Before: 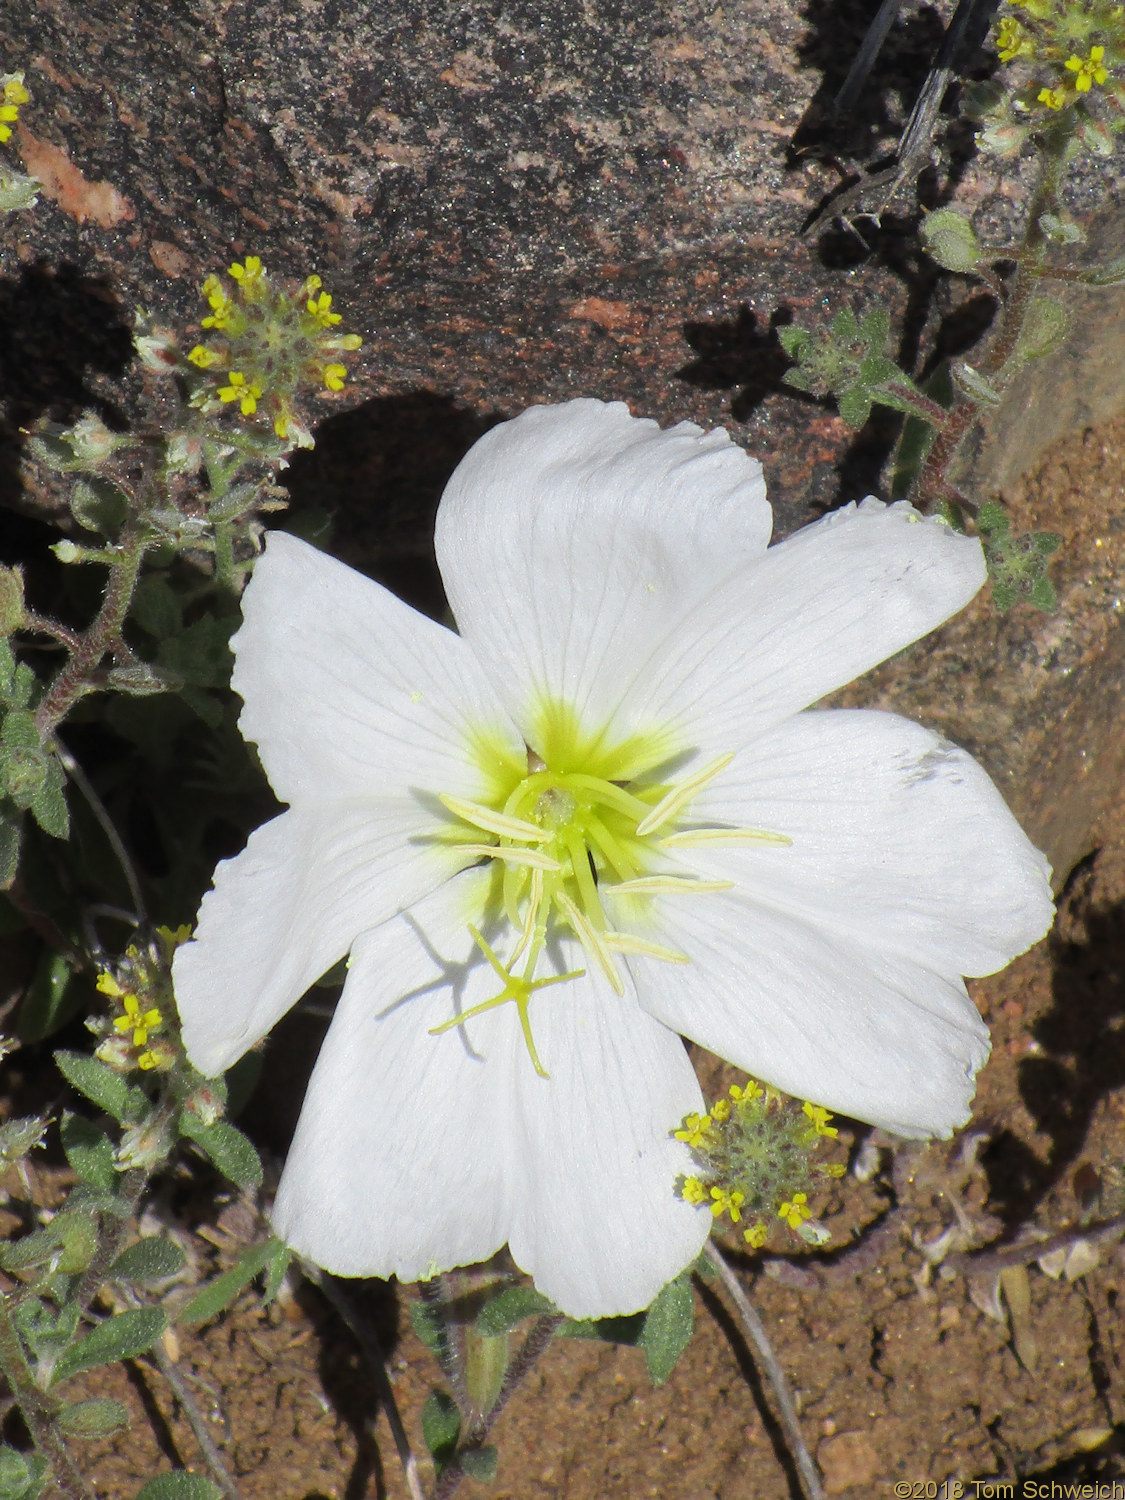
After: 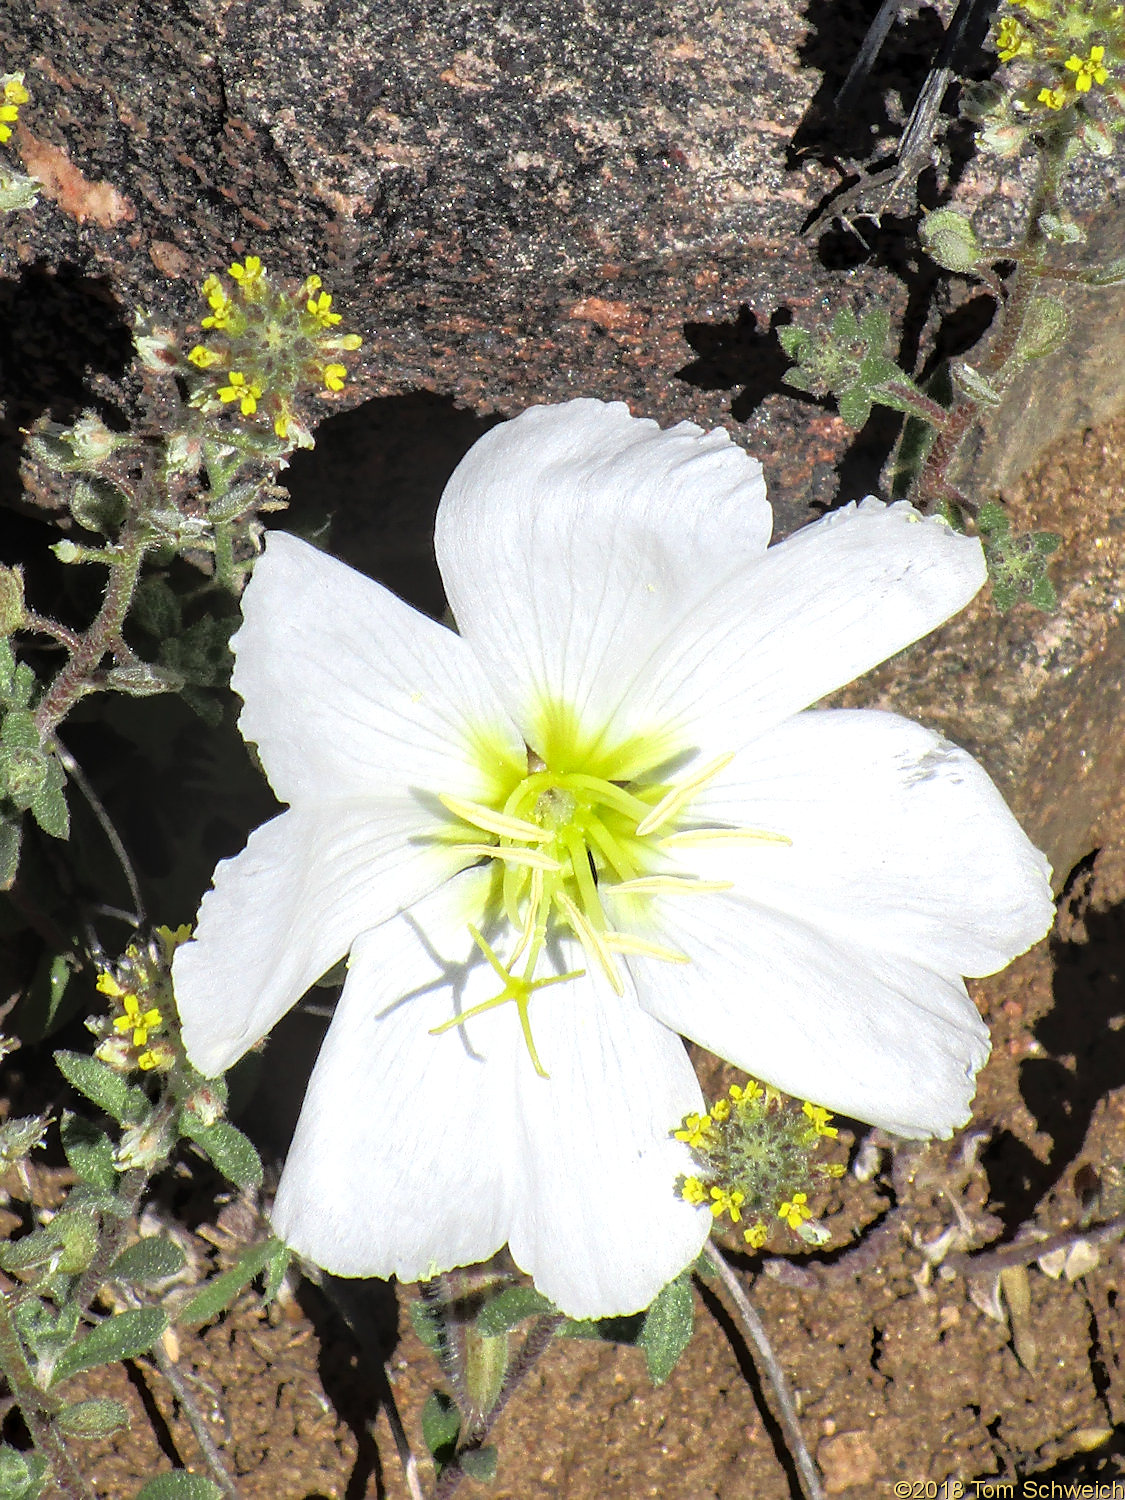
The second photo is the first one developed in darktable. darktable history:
sharpen: radius 1.839, amount 0.405, threshold 1.169
exposure: exposure 0.555 EV, compensate exposure bias true, compensate highlight preservation false
tone equalizer: -8 EV -1.87 EV, -7 EV -1.12 EV, -6 EV -1.59 EV, edges refinement/feathering 500, mask exposure compensation -1.57 EV, preserve details no
local contrast: on, module defaults
